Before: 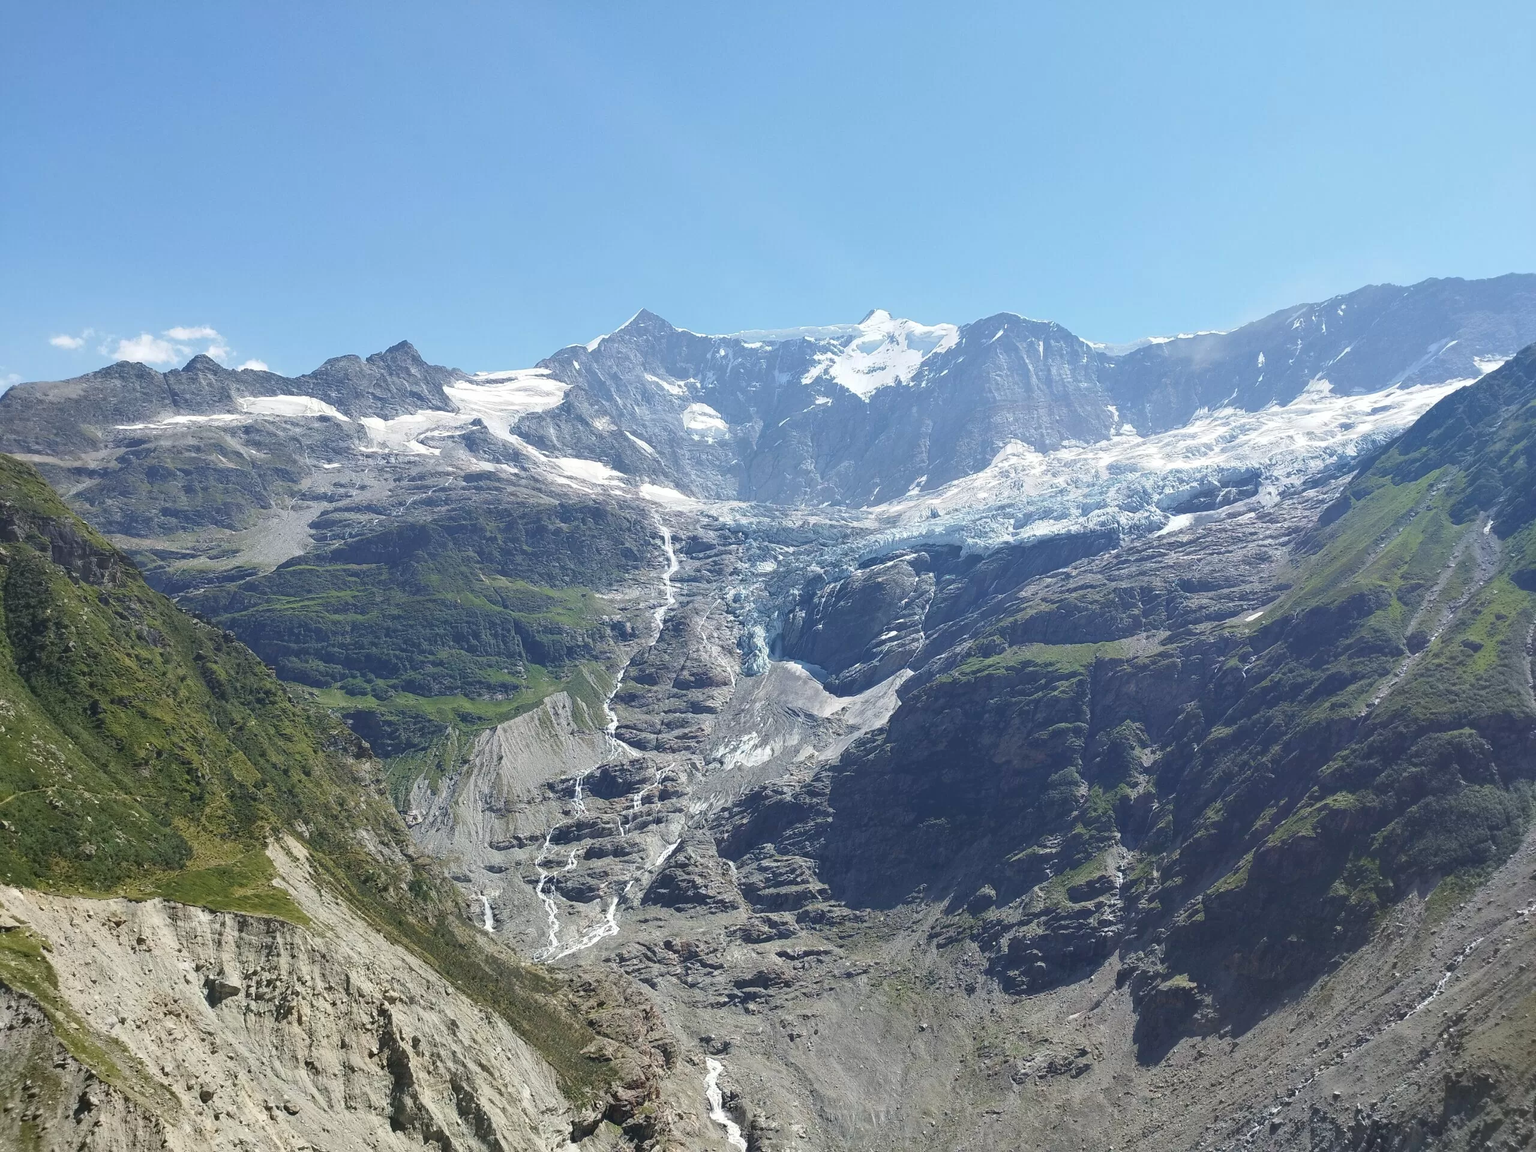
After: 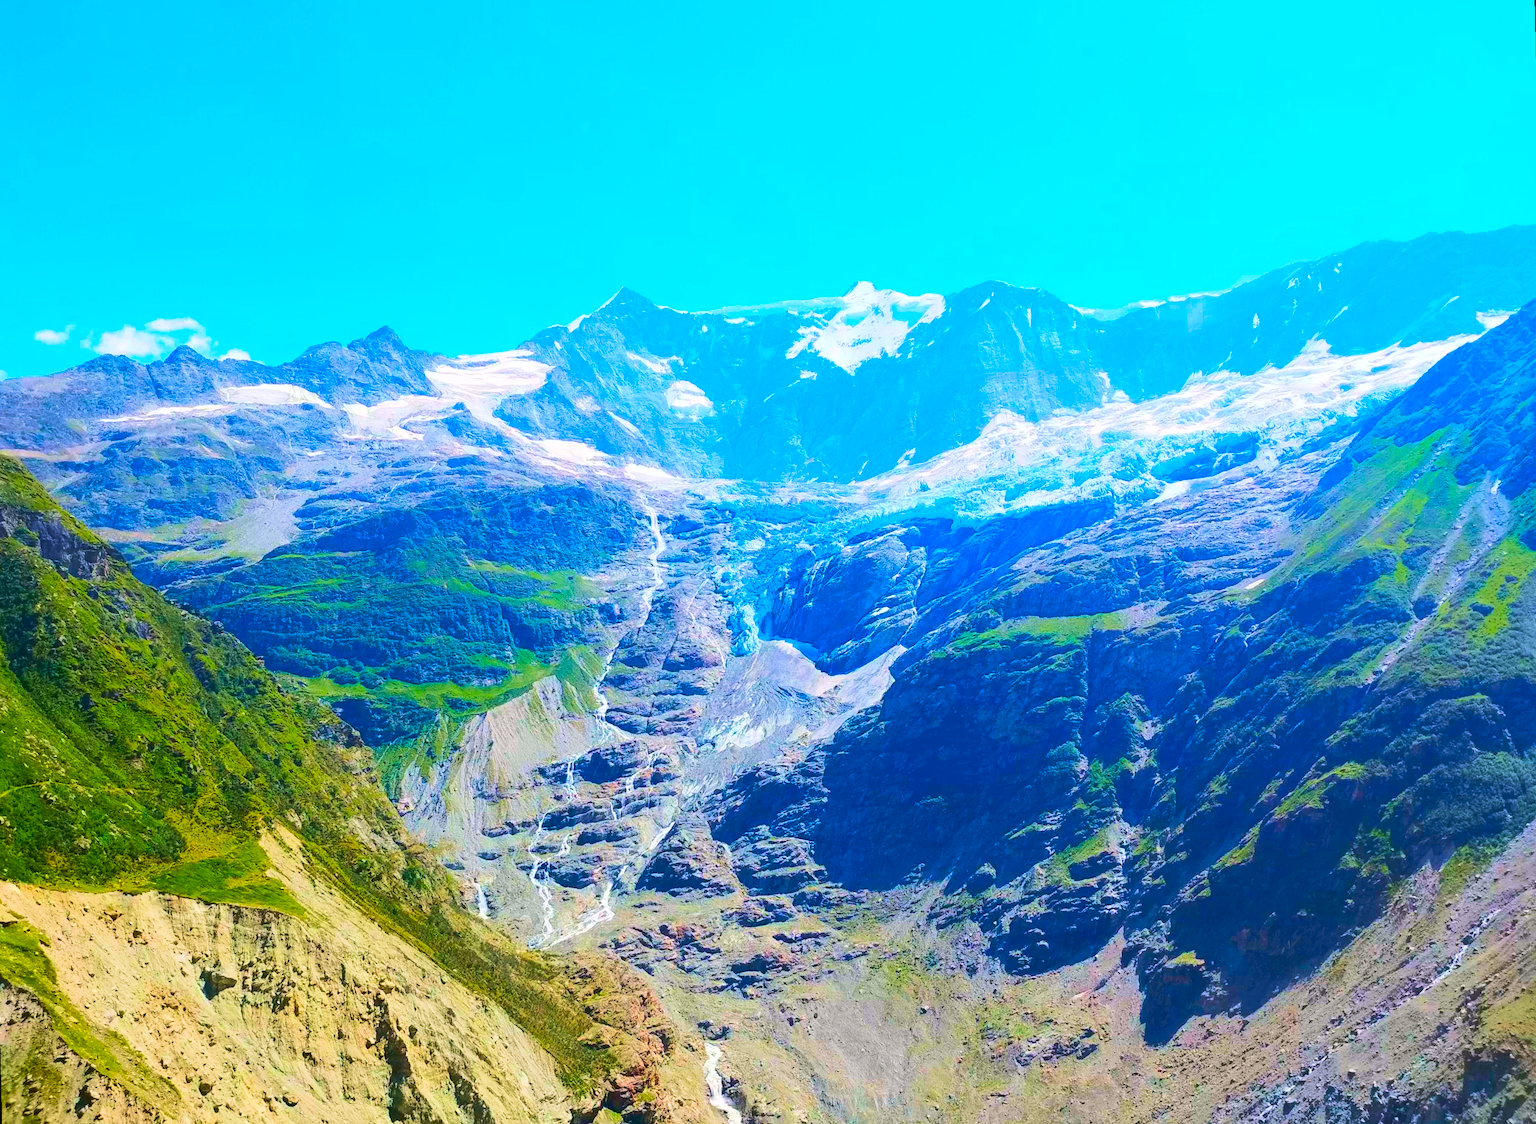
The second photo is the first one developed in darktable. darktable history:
velvia: strength 40%
rgb curve: curves: ch0 [(0, 0) (0.284, 0.292) (0.505, 0.644) (1, 1)]; ch1 [(0, 0) (0.284, 0.292) (0.505, 0.644) (1, 1)]; ch2 [(0, 0) (0.284, 0.292) (0.505, 0.644) (1, 1)], compensate middle gray true
color balance rgb: perceptual saturation grading › global saturation 25%, global vibrance 20%
color correction: highlights a* 1.59, highlights b* -1.7, saturation 2.48
rotate and perspective: rotation -1.32°, lens shift (horizontal) -0.031, crop left 0.015, crop right 0.985, crop top 0.047, crop bottom 0.982
